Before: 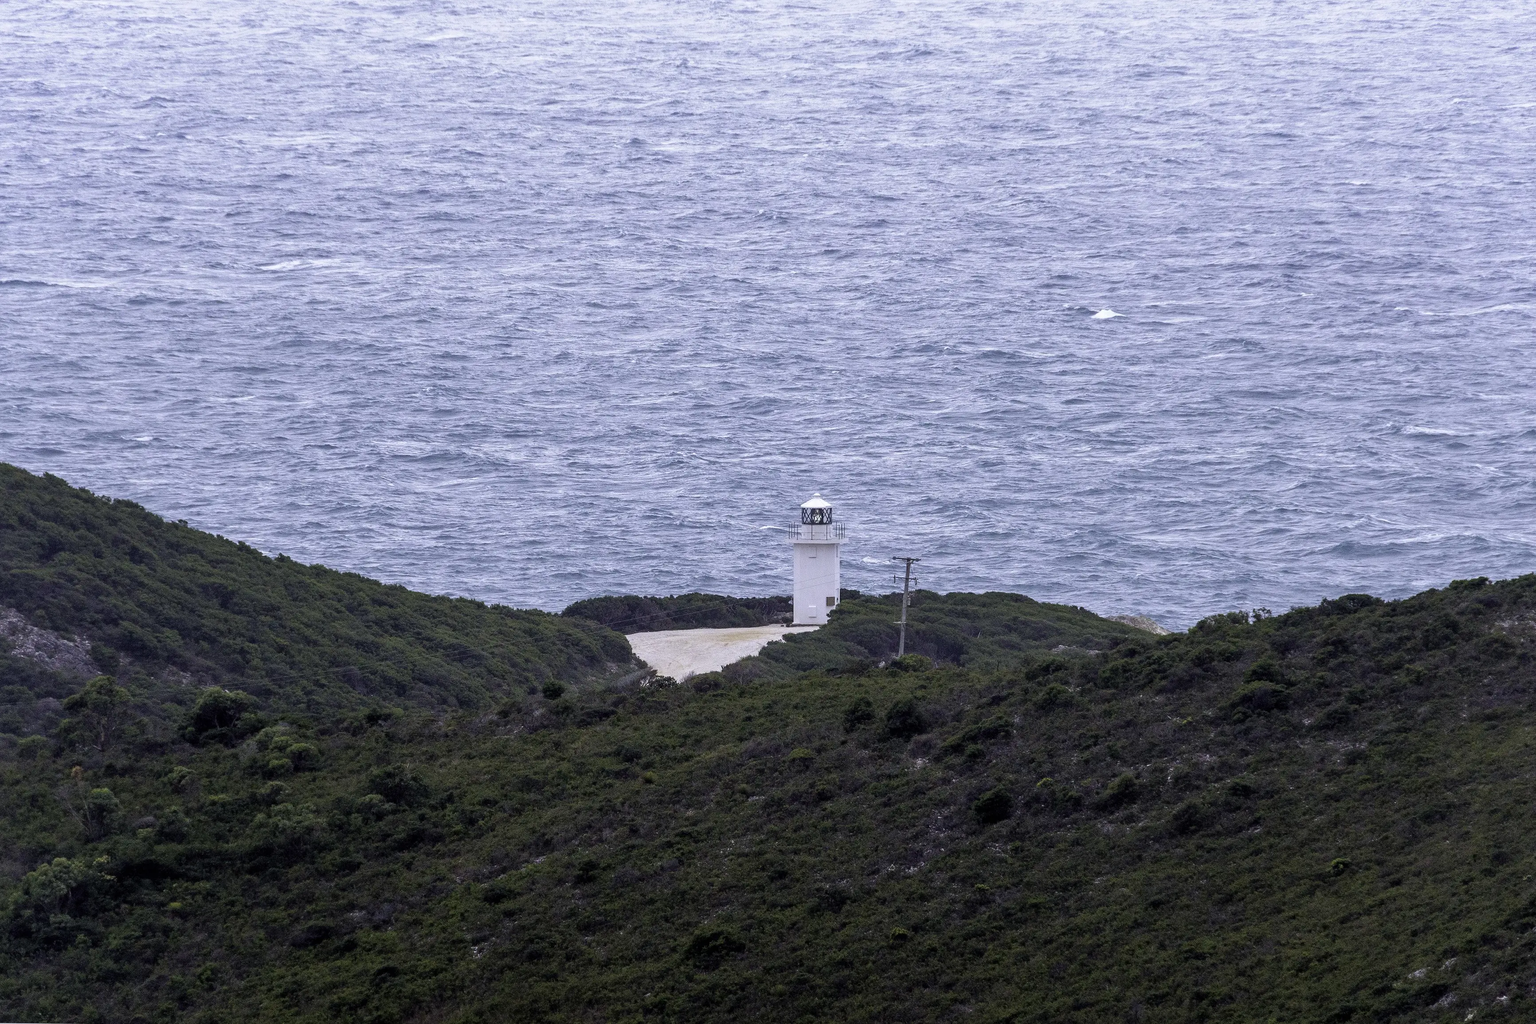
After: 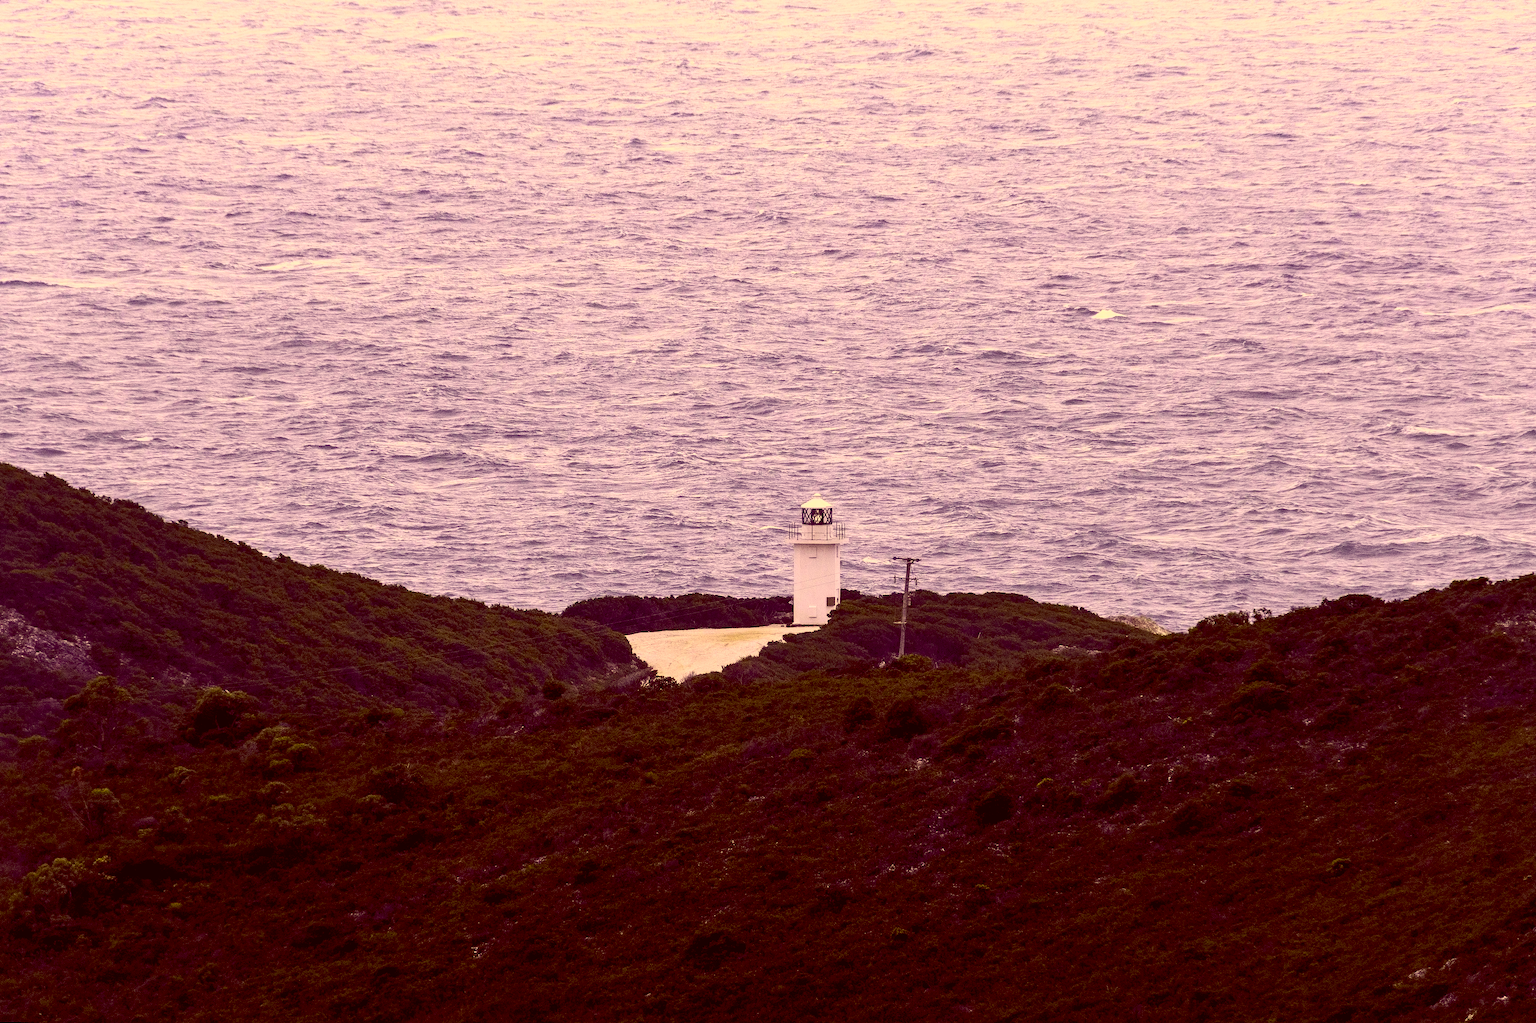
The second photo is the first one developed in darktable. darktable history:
color balance rgb: global offset › luminance -0.185%, global offset › chroma 0.27%, perceptual saturation grading › global saturation 36.015%, global vibrance 15.468%
contrast brightness saturation: contrast 0.273
color correction: highlights a* 9.7, highlights b* 38.48, shadows a* 14.31, shadows b* 3.28
